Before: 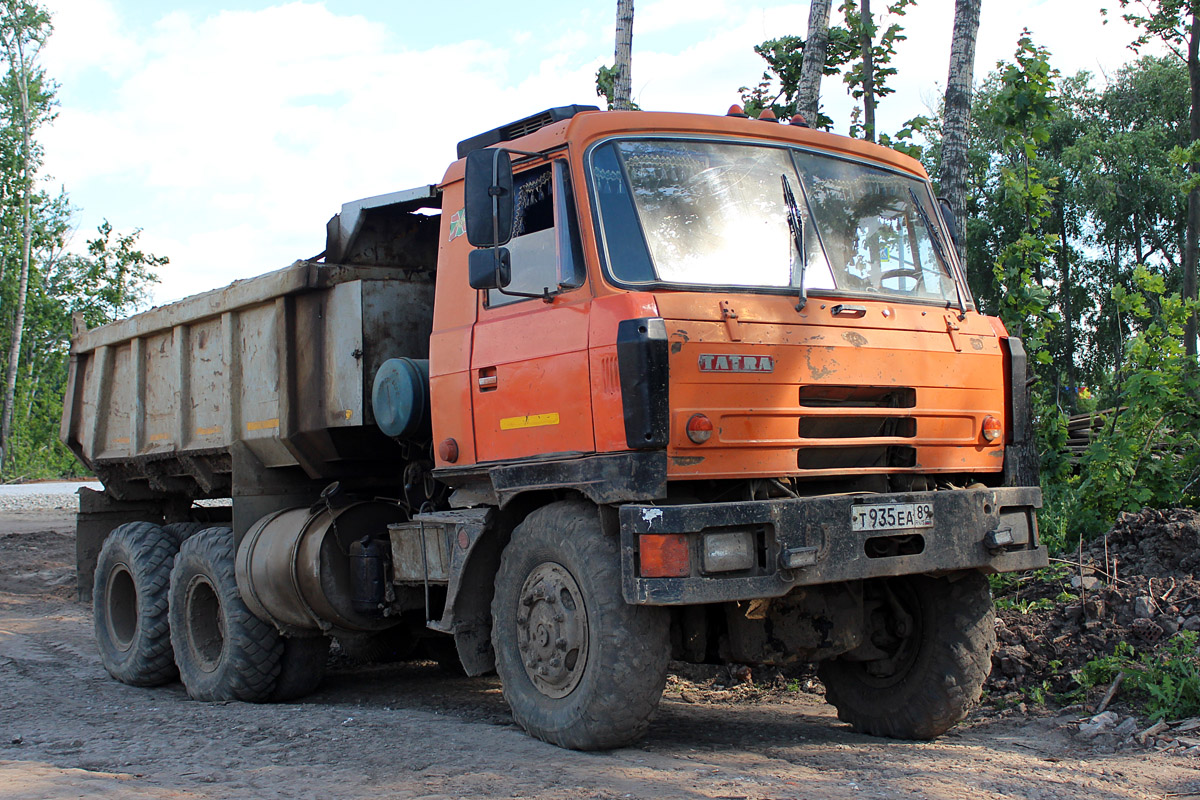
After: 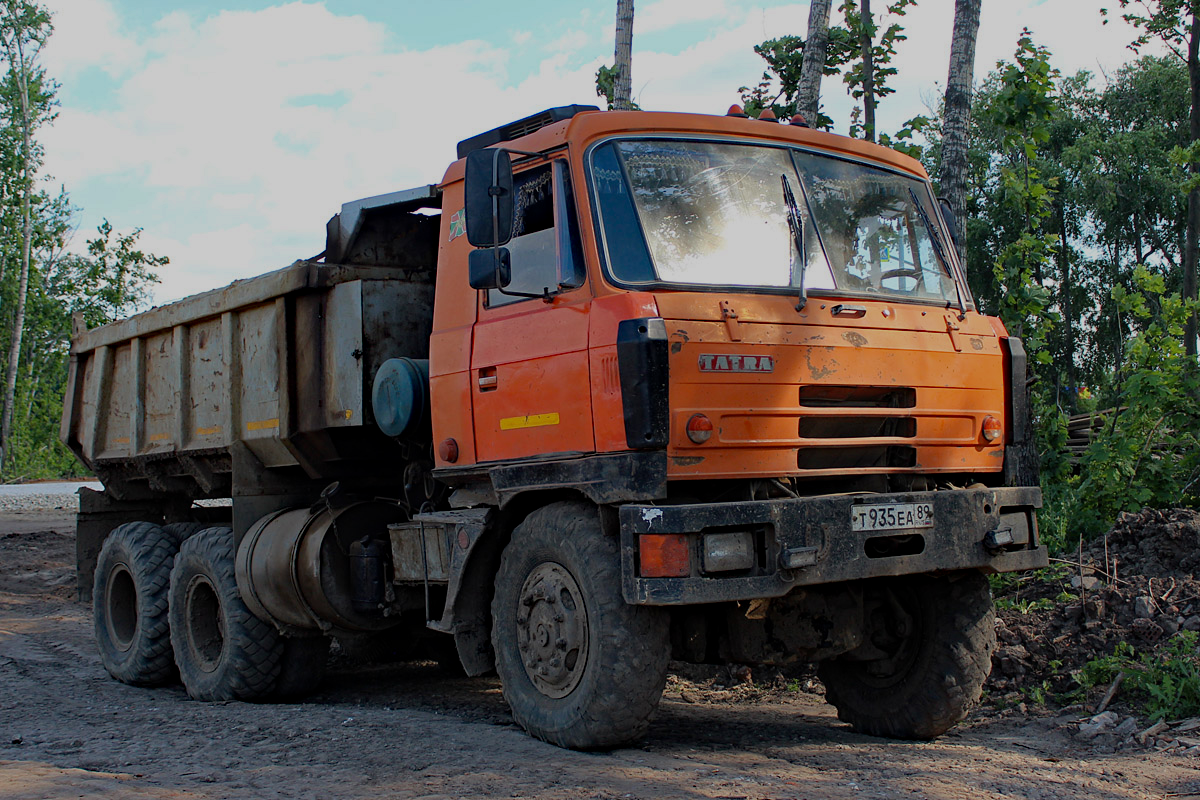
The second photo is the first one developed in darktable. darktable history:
exposure: black level correction 0, exposure -0.766 EV, compensate highlight preservation false
haze removal: strength 0.42, compatibility mode true, adaptive false
